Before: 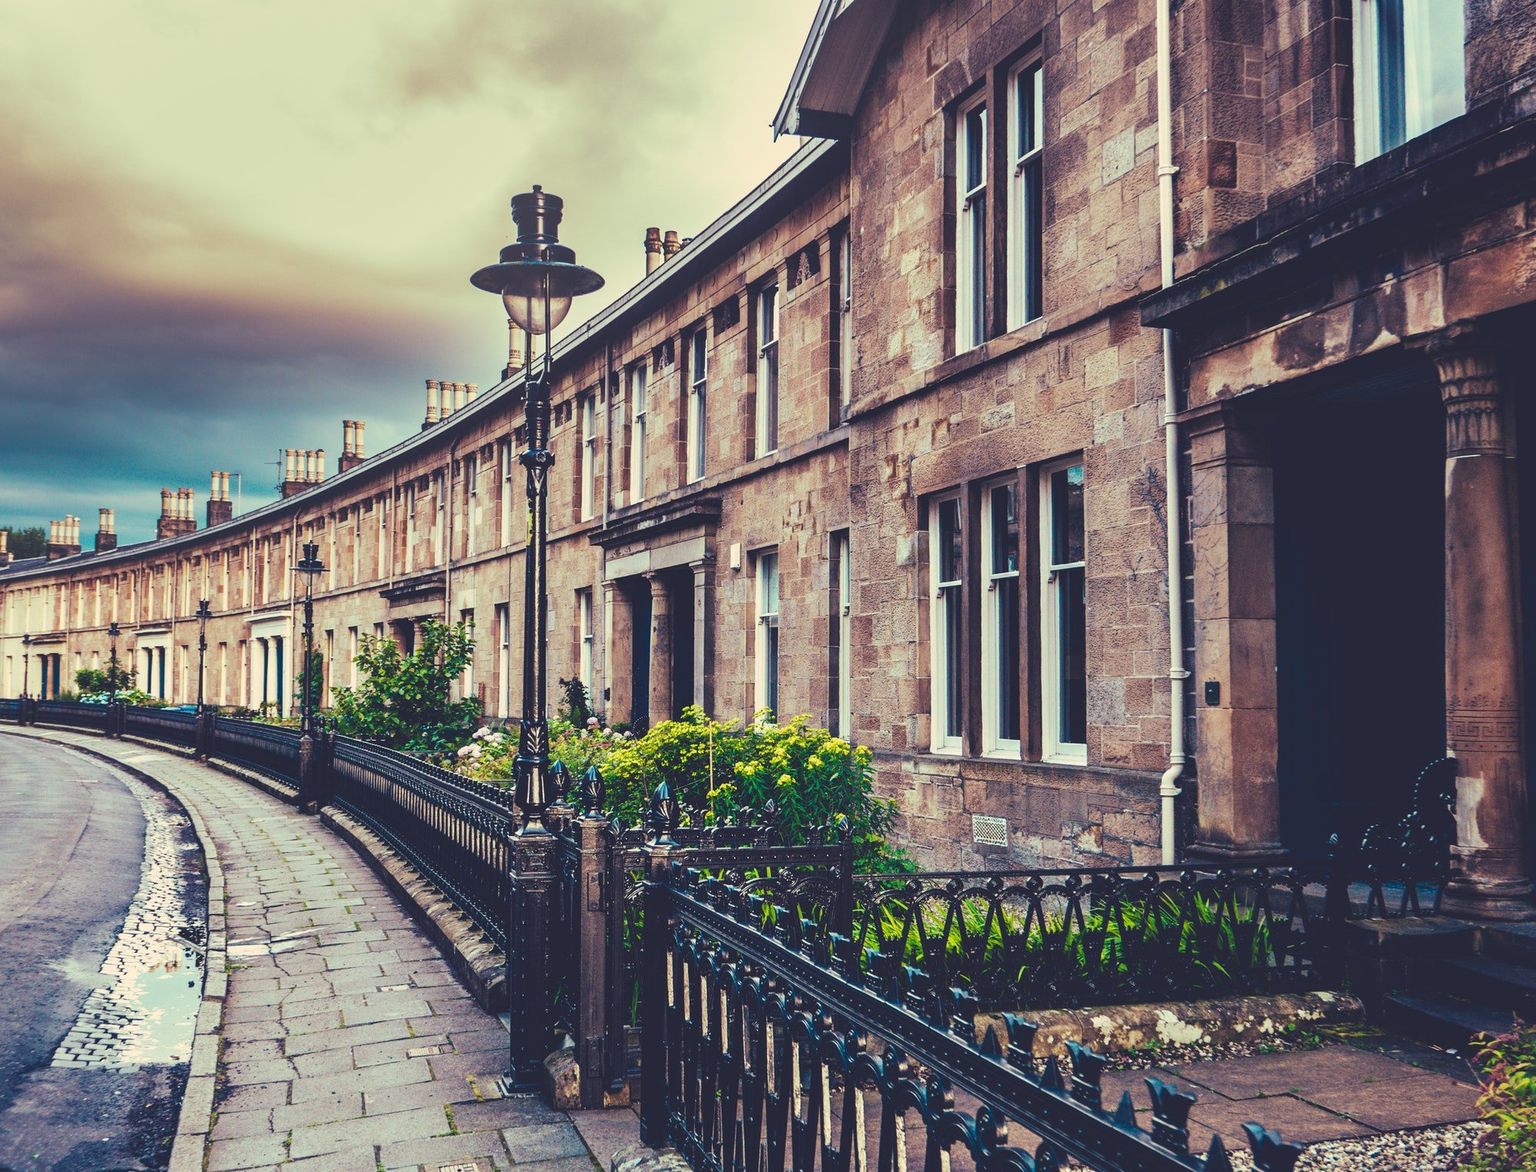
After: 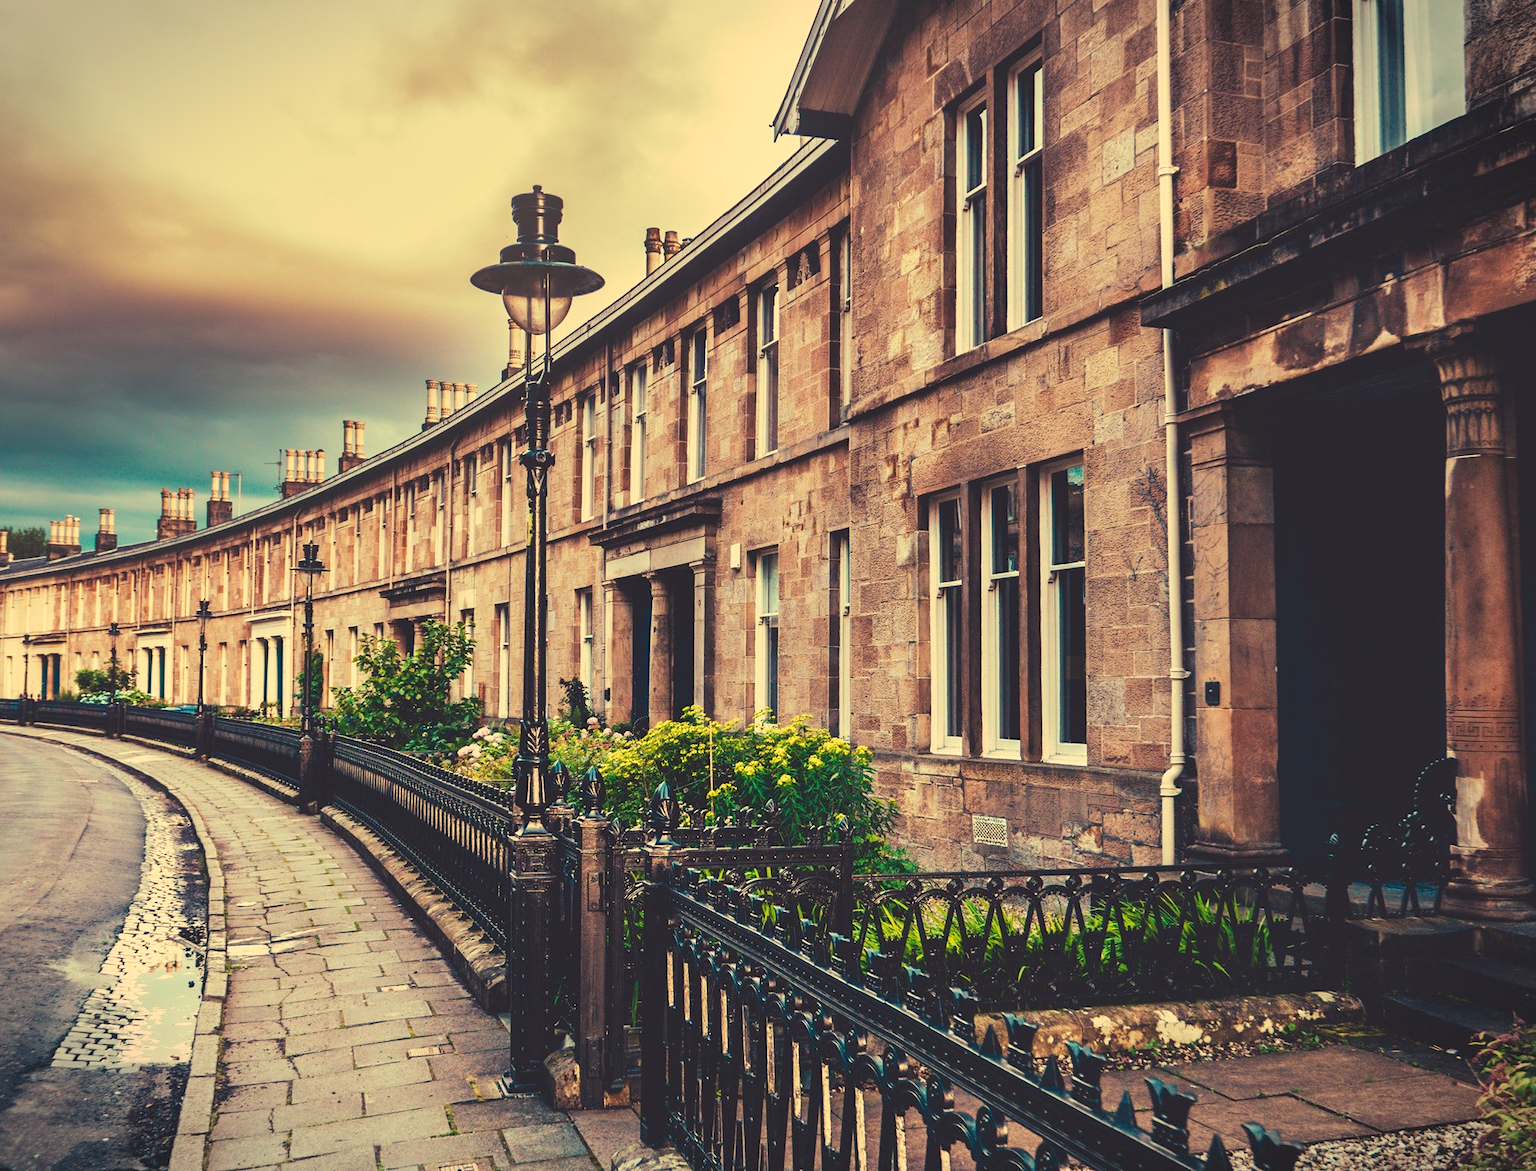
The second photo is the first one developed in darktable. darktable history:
vignetting: fall-off start 100%, brightness -0.406, saturation -0.3, width/height ratio 1.324, dithering 8-bit output, unbound false
white balance: red 1.123, blue 0.83
